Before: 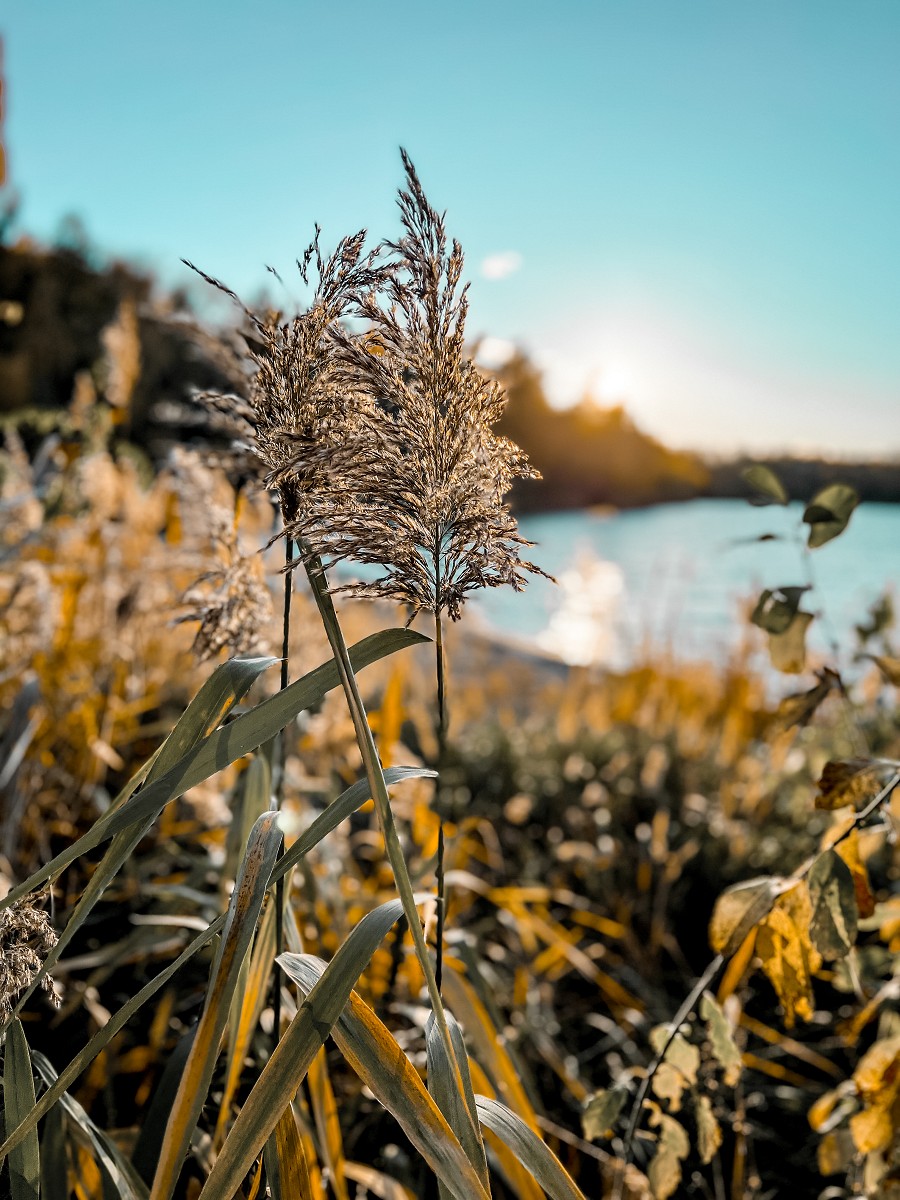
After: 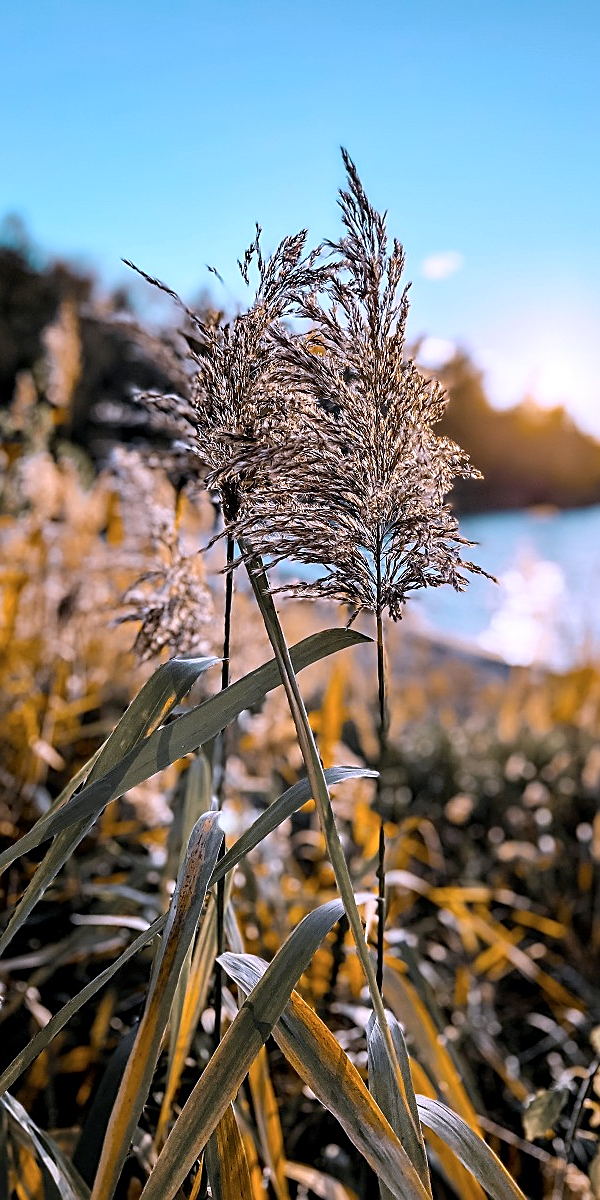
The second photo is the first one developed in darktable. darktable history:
crop and rotate: left 6.617%, right 26.717%
white balance: red 1.066, blue 1.119
sharpen: on, module defaults
color calibration: illuminant custom, x 0.368, y 0.373, temperature 4330.32 K
